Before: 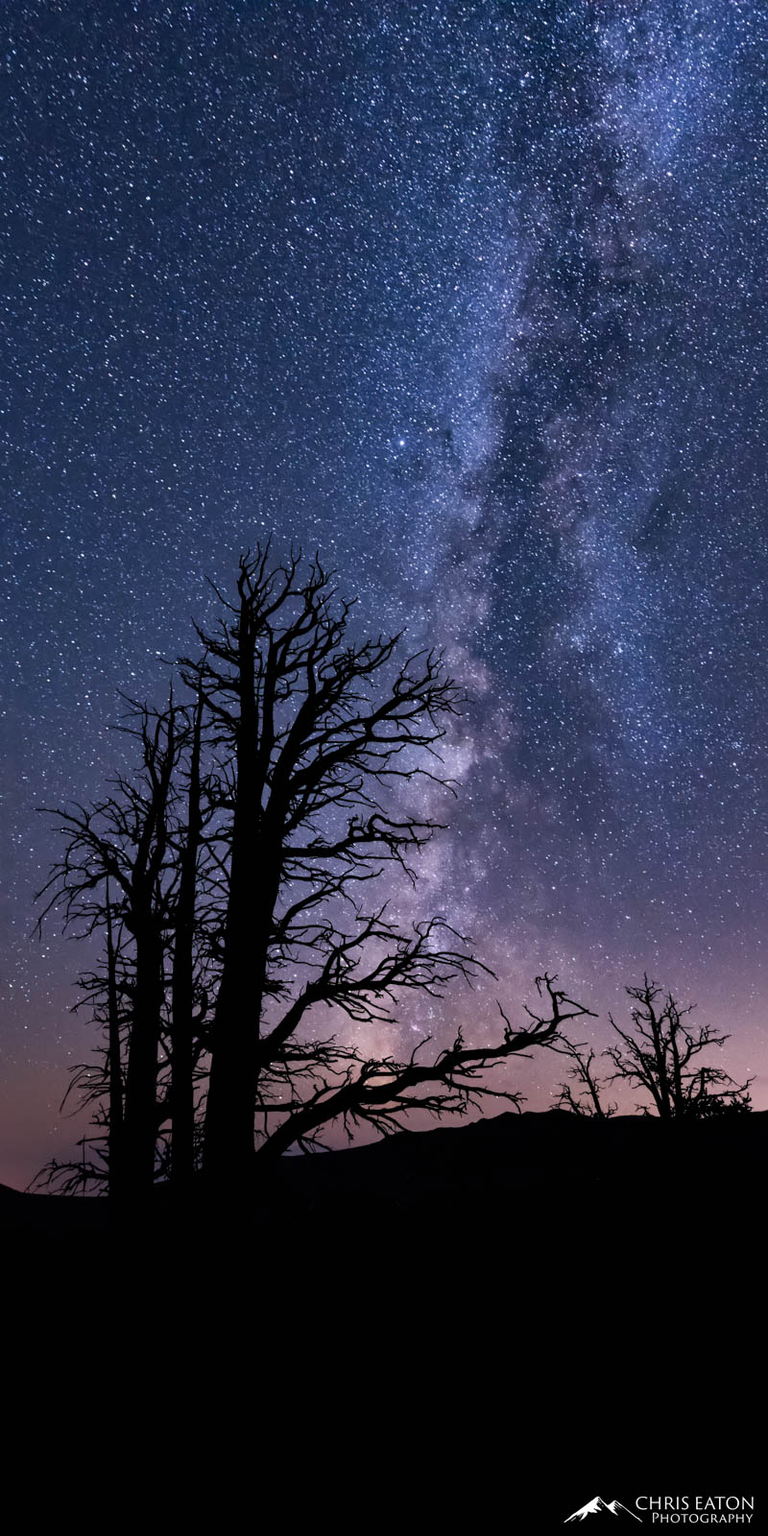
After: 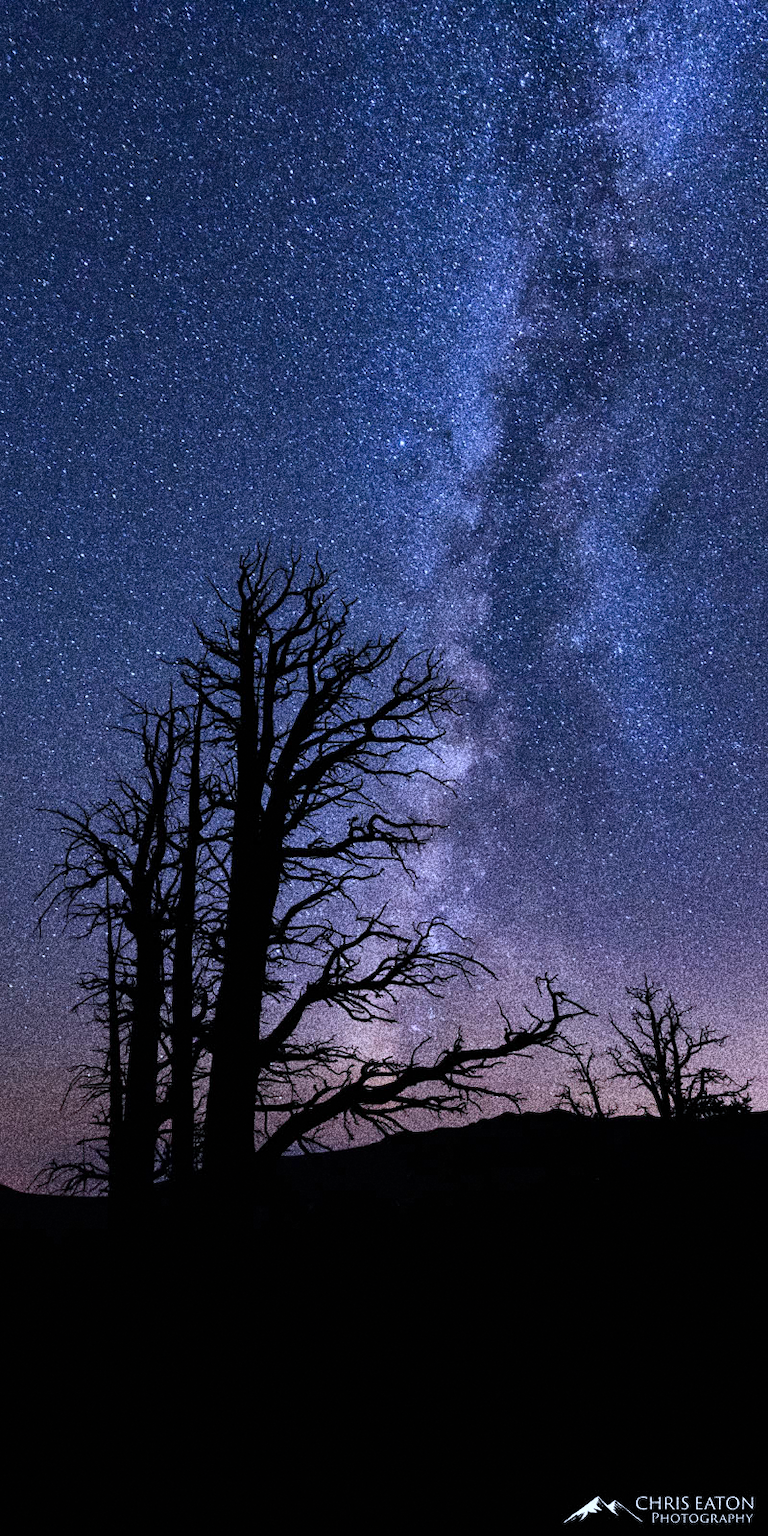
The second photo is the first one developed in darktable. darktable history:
white balance: red 0.926, green 1.003, blue 1.133
grain: coarseness 30.02 ISO, strength 100%
